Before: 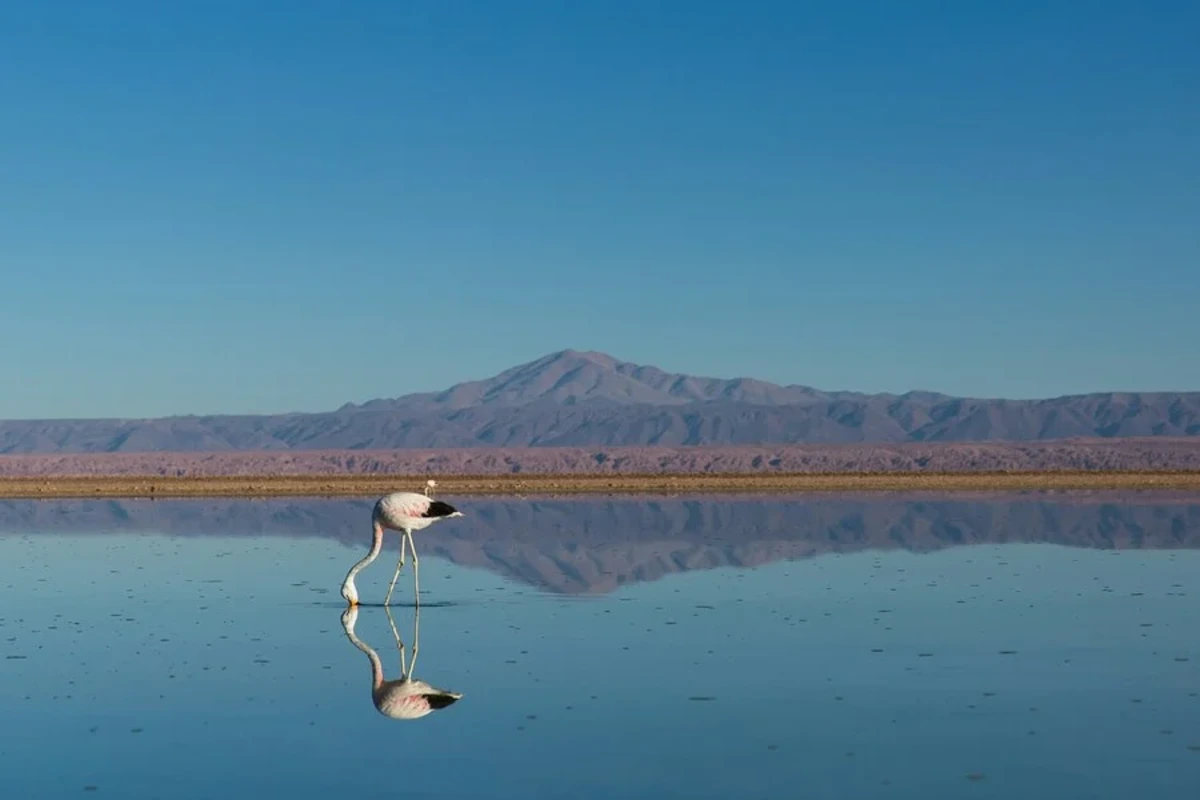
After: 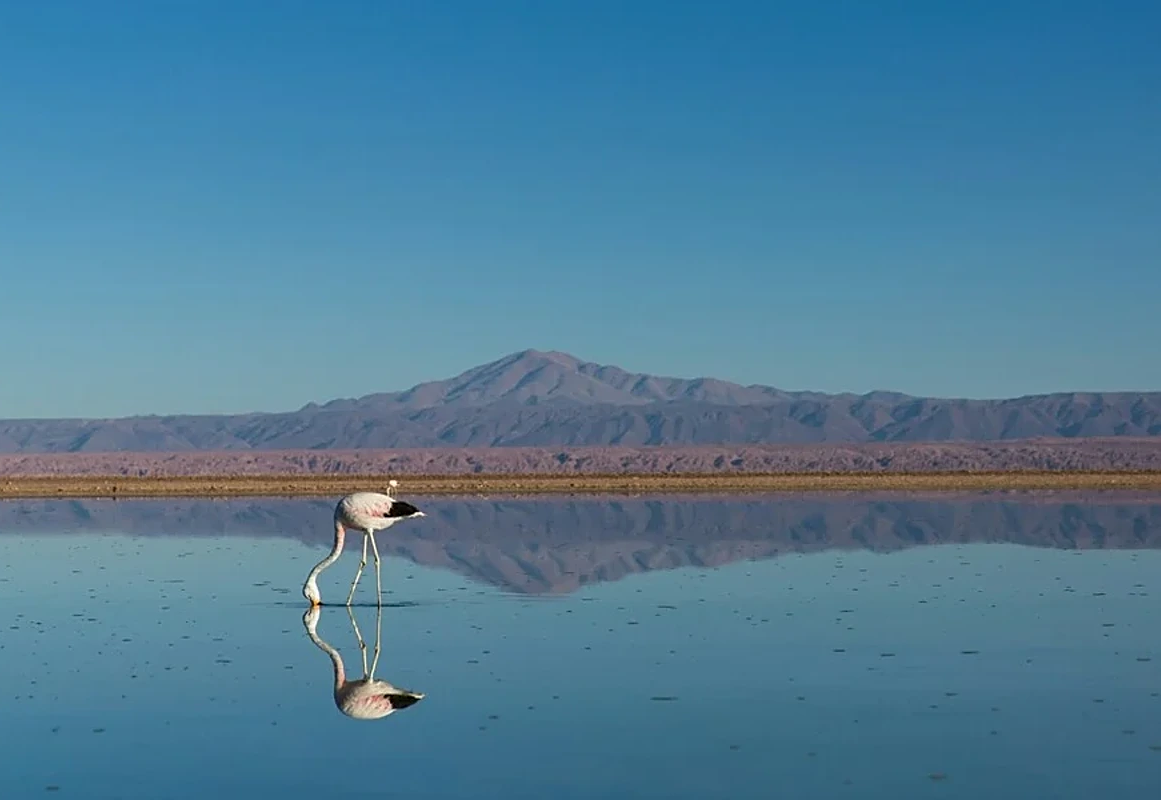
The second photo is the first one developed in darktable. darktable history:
crop and rotate: left 3.238%
sharpen: on, module defaults
